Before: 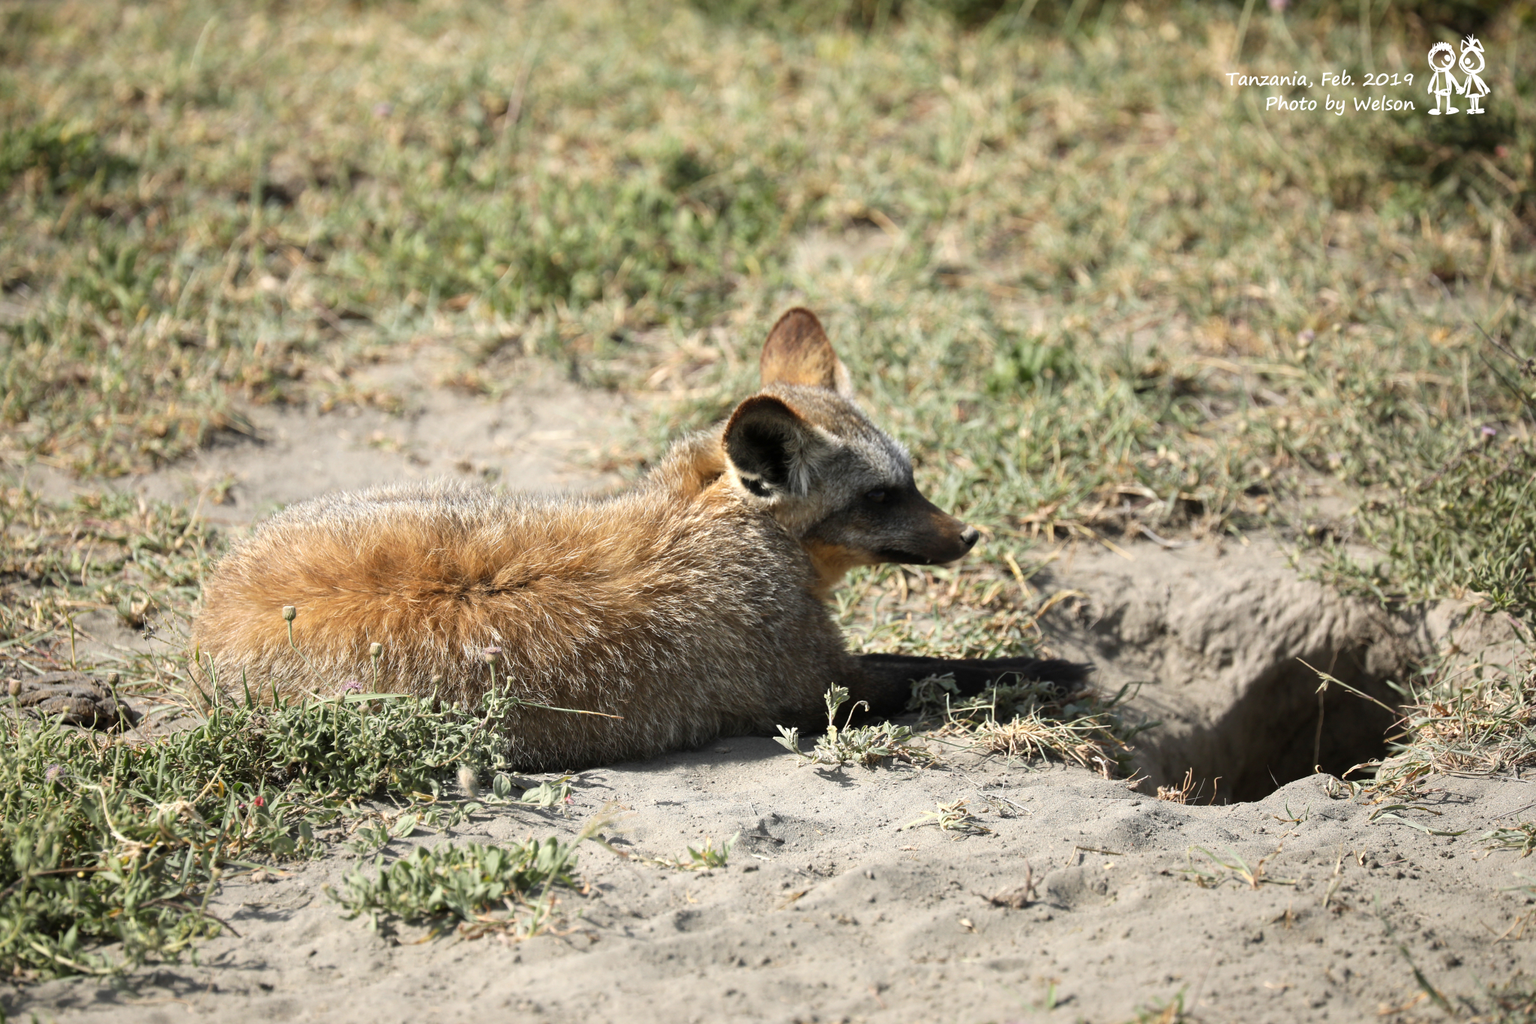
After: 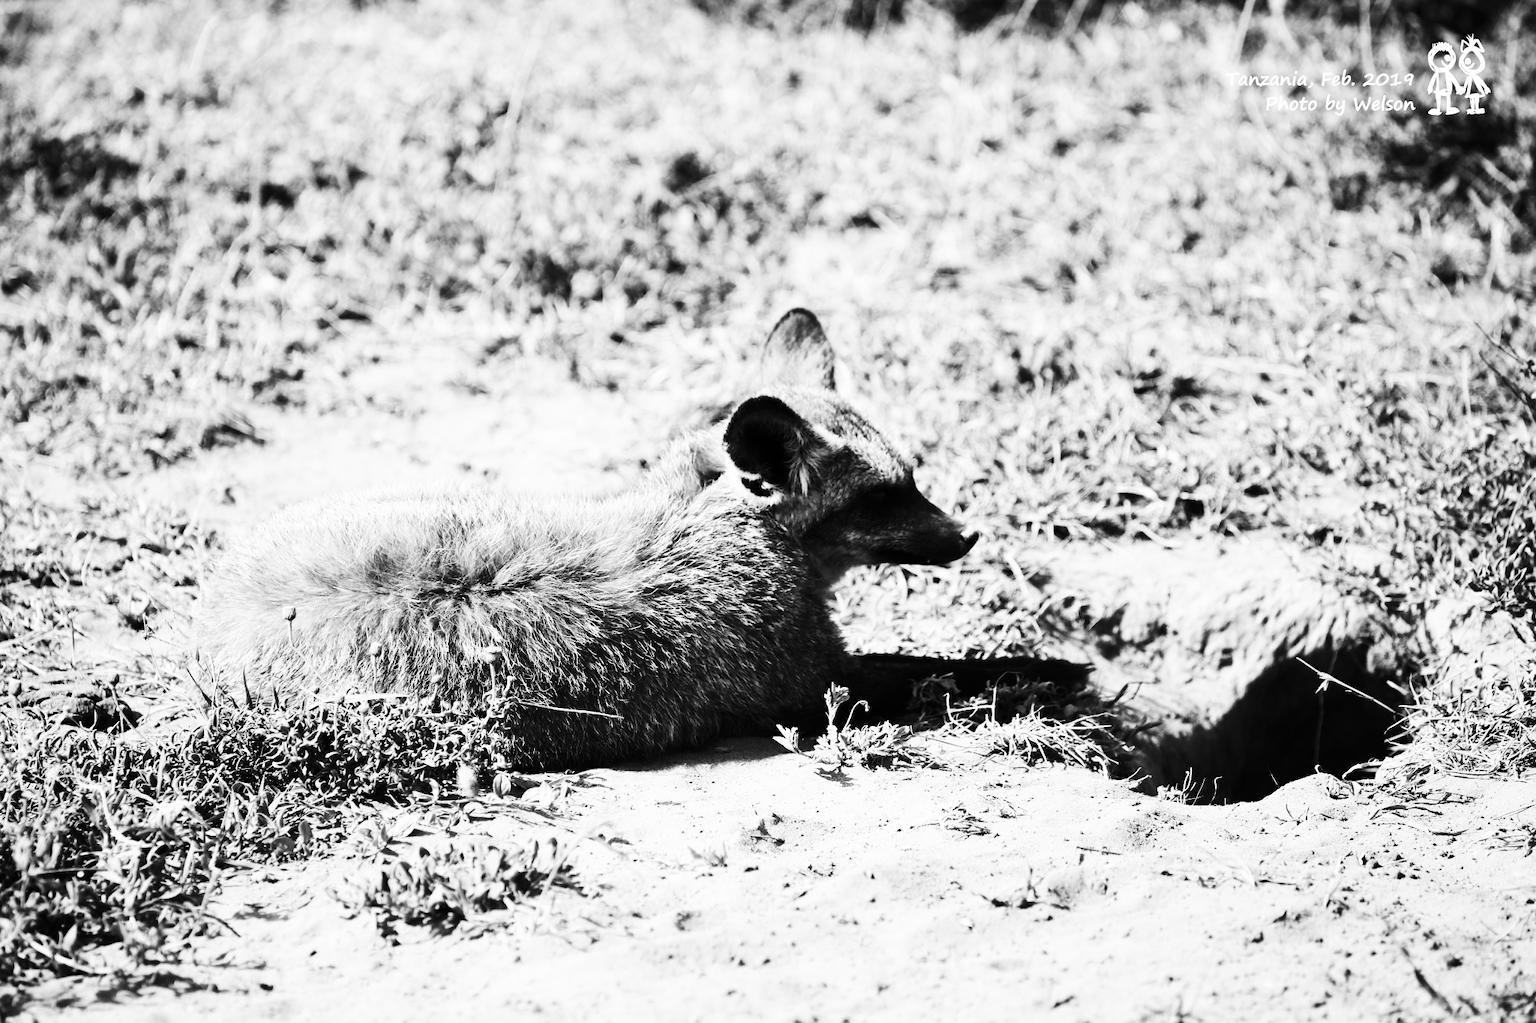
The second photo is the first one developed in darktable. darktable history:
base curve: curves: ch0 [(0, 0) (0.036, 0.025) (0.121, 0.166) (0.206, 0.329) (0.605, 0.79) (1, 1)], preserve colors none
contrast brightness saturation: contrast 0.4, brightness 0.05, saturation 0.25
color calibration: output gray [0.25, 0.35, 0.4, 0], x 0.383, y 0.372, temperature 3905.17 K
